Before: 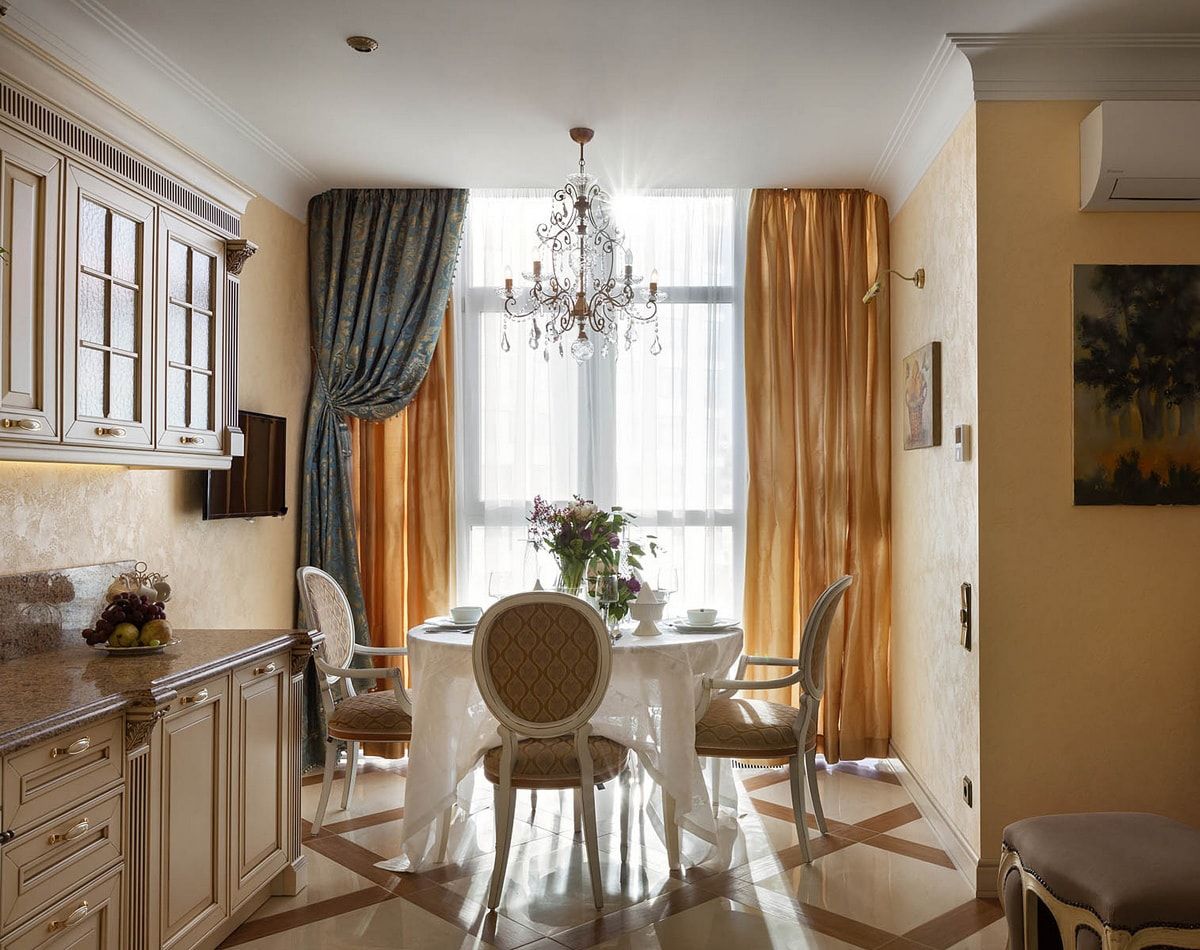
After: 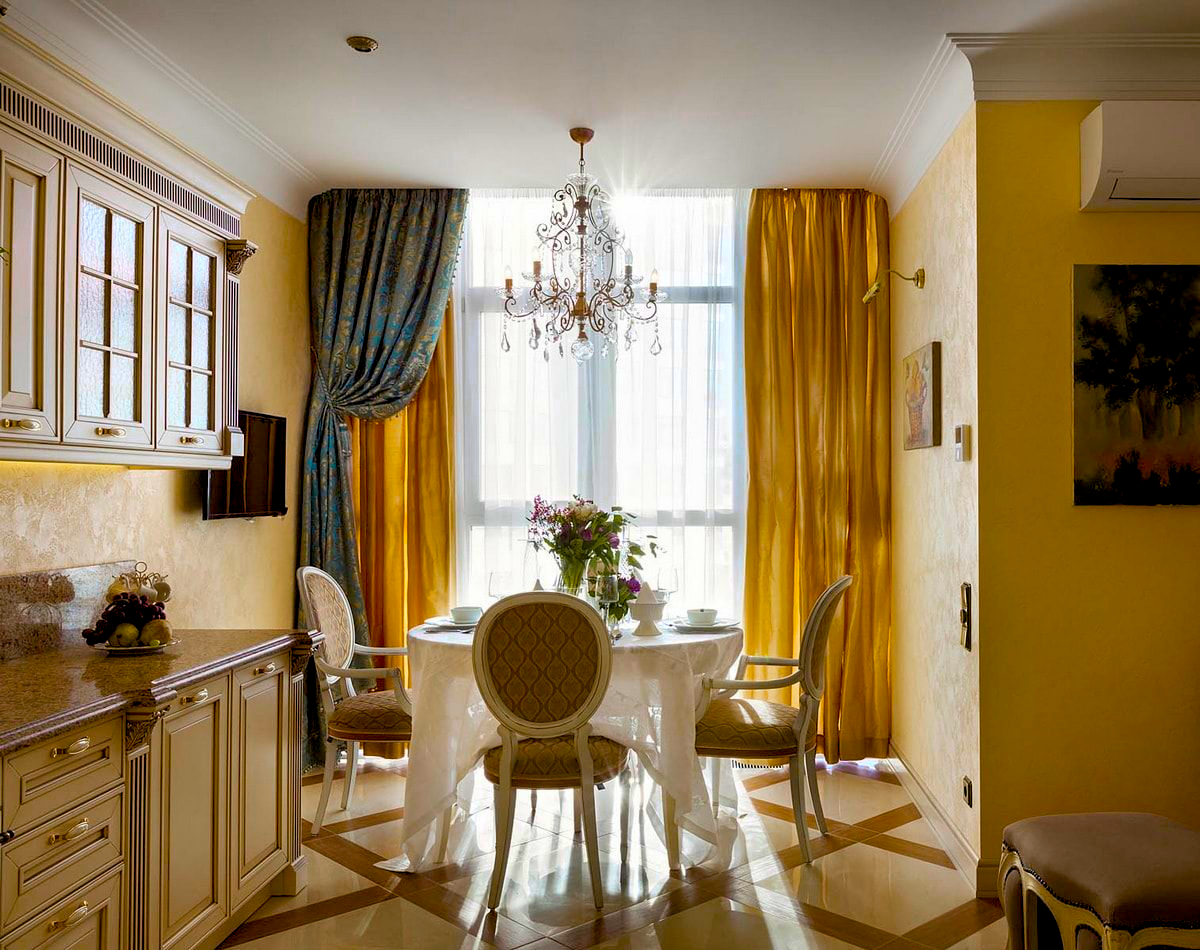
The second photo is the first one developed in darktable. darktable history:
color zones: curves: ch0 [(0.254, 0.492) (0.724, 0.62)]; ch1 [(0.25, 0.528) (0.719, 0.796)]; ch2 [(0, 0.472) (0.25, 0.5) (0.73, 0.184)]
color balance rgb: global offset › luminance -0.898%, perceptual saturation grading › global saturation 25.389%, global vibrance 40.467%
